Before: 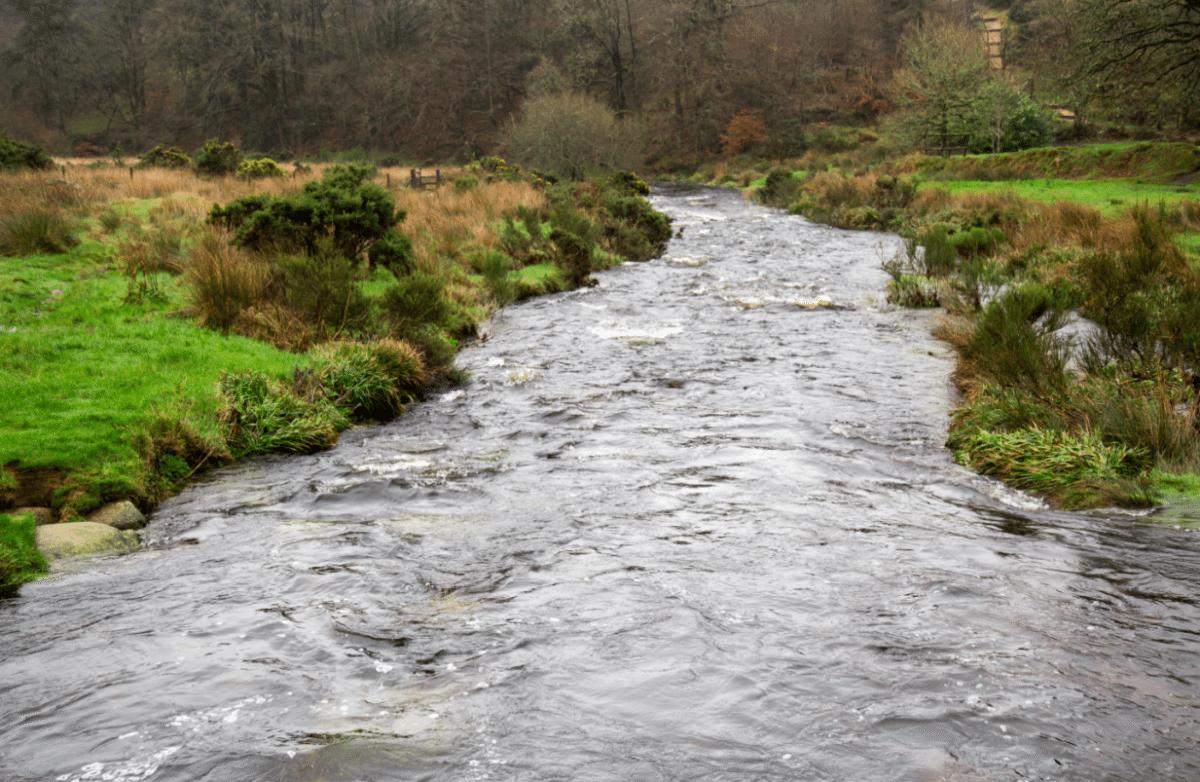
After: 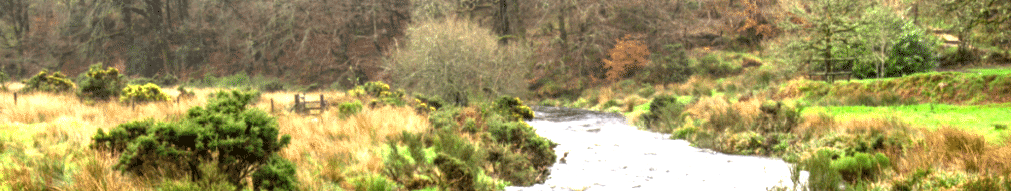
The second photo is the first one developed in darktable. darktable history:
crop and rotate: left 9.678%, top 9.6%, right 6.051%, bottom 65.902%
local contrast: on, module defaults
exposure: black level correction 0, exposure 1.633 EV, compensate highlight preservation false
